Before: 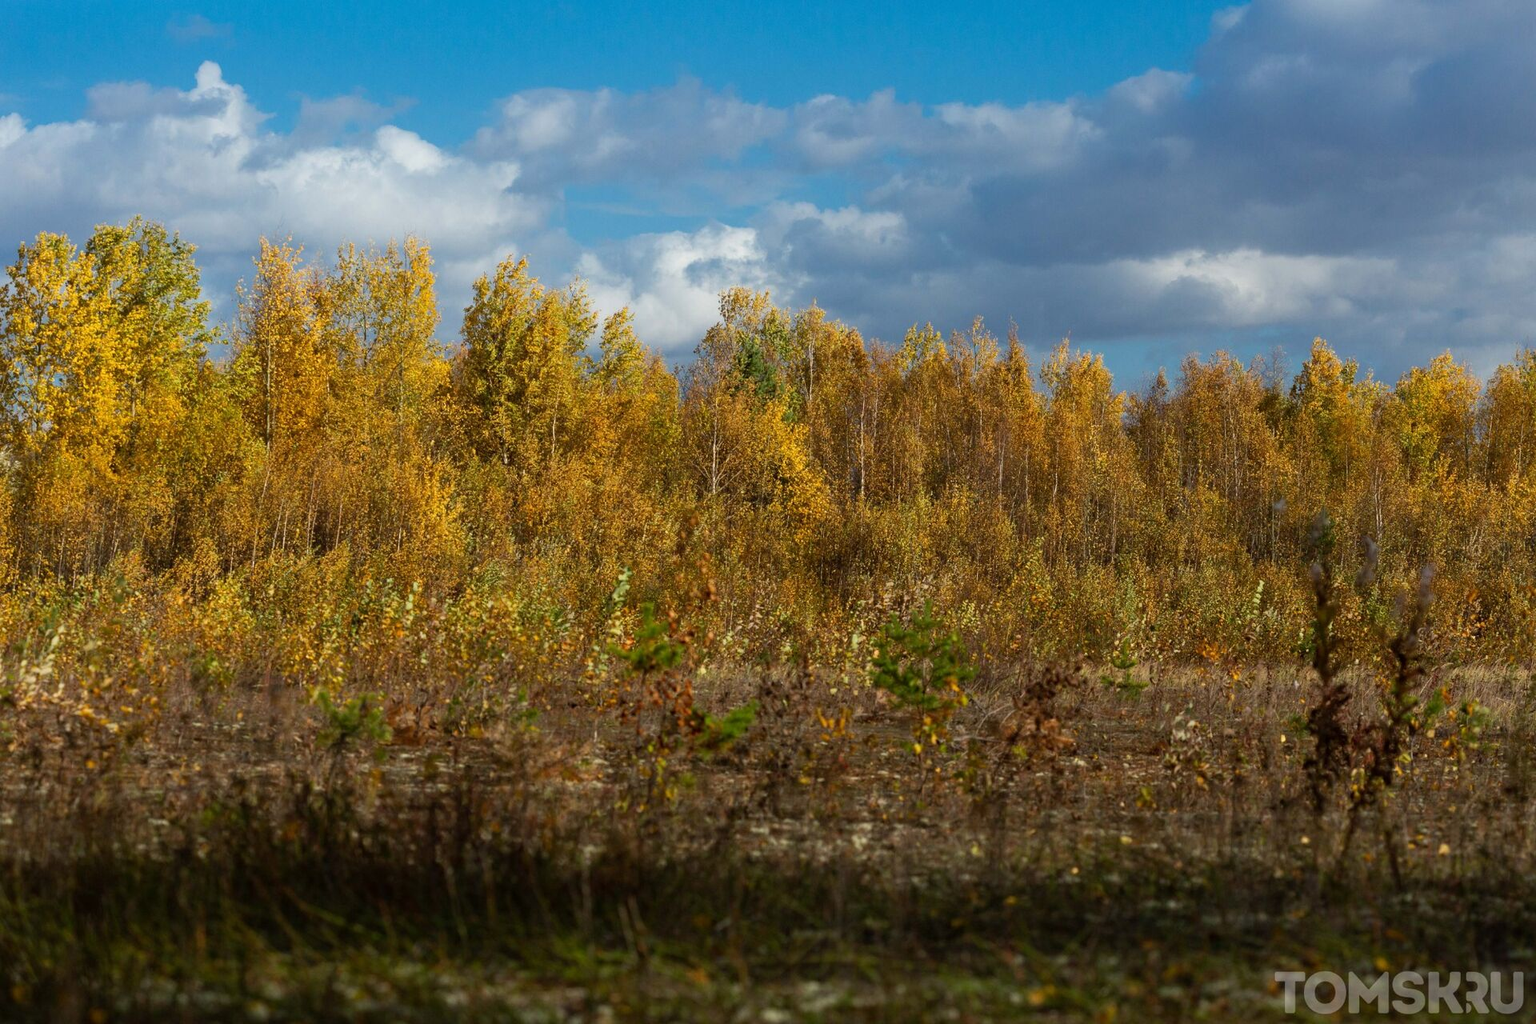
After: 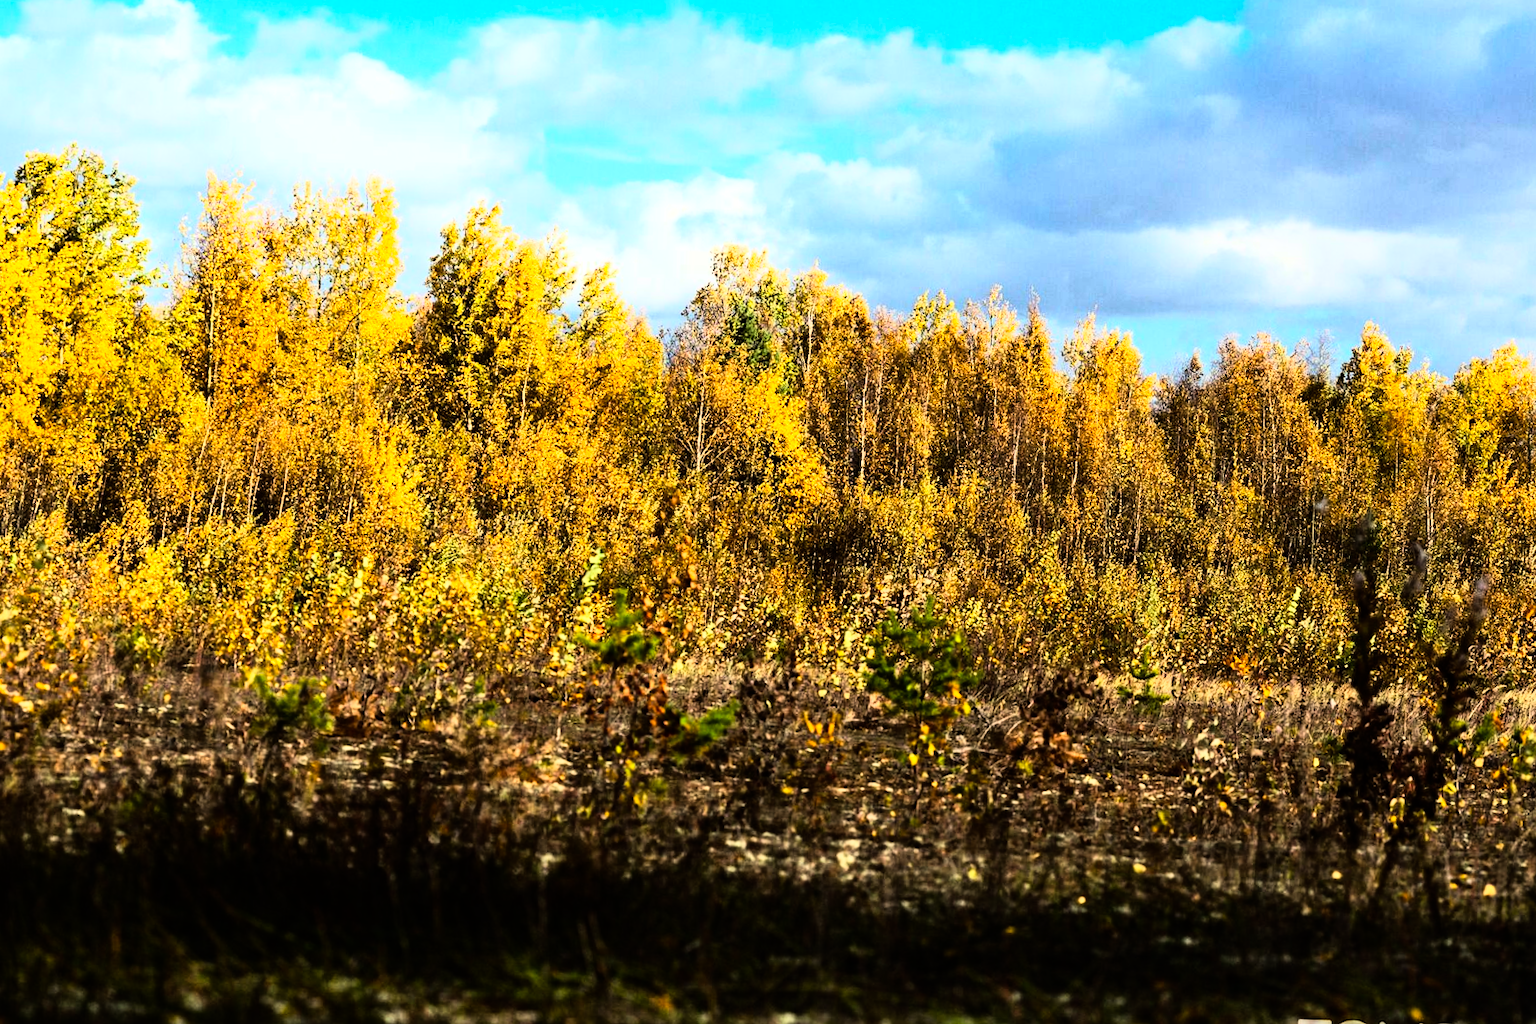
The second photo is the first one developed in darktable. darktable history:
crop and rotate: angle -1.96°, left 3.097%, top 4.154%, right 1.586%, bottom 0.529%
tone equalizer: -8 EV -0.417 EV, -7 EV -0.389 EV, -6 EV -0.333 EV, -5 EV -0.222 EV, -3 EV 0.222 EV, -2 EV 0.333 EV, -1 EV 0.389 EV, +0 EV 0.417 EV, edges refinement/feathering 500, mask exposure compensation -1.57 EV, preserve details no
color balance: contrast 8.5%, output saturation 105%
color calibration: x 0.342, y 0.355, temperature 5146 K
rgb curve: curves: ch0 [(0, 0) (0.21, 0.15) (0.24, 0.21) (0.5, 0.75) (0.75, 0.96) (0.89, 0.99) (1, 1)]; ch1 [(0, 0.02) (0.21, 0.13) (0.25, 0.2) (0.5, 0.67) (0.75, 0.9) (0.89, 0.97) (1, 1)]; ch2 [(0, 0.02) (0.21, 0.13) (0.25, 0.2) (0.5, 0.67) (0.75, 0.9) (0.89, 0.97) (1, 1)], compensate middle gray true
